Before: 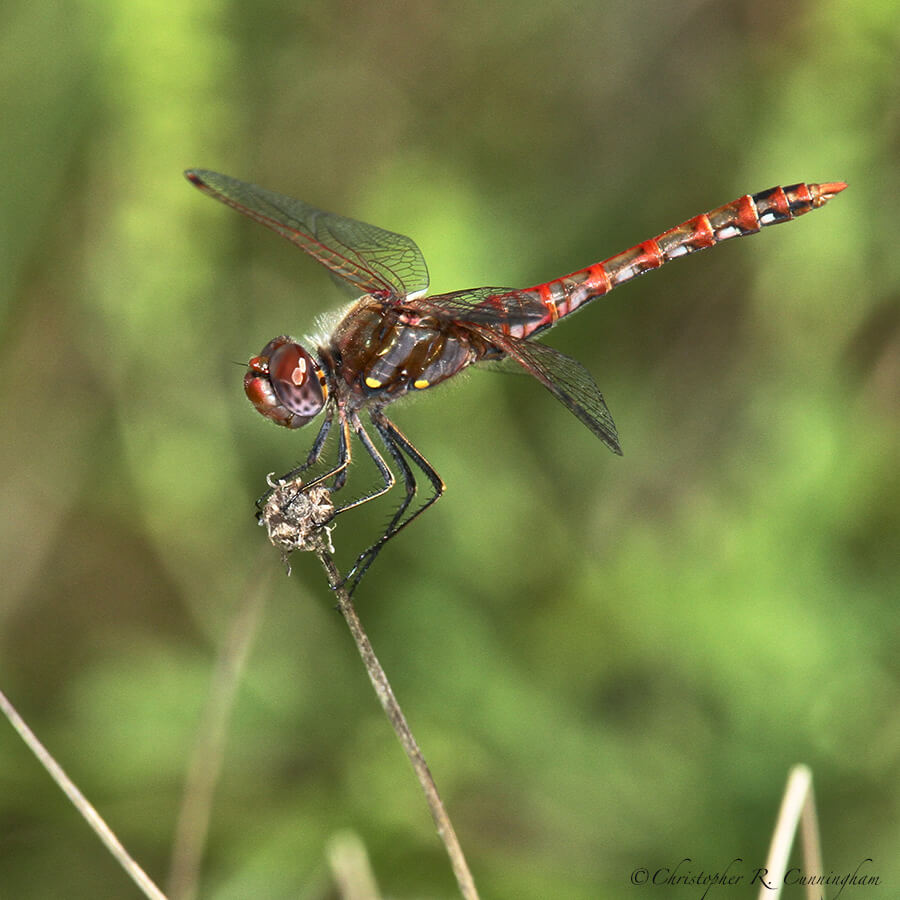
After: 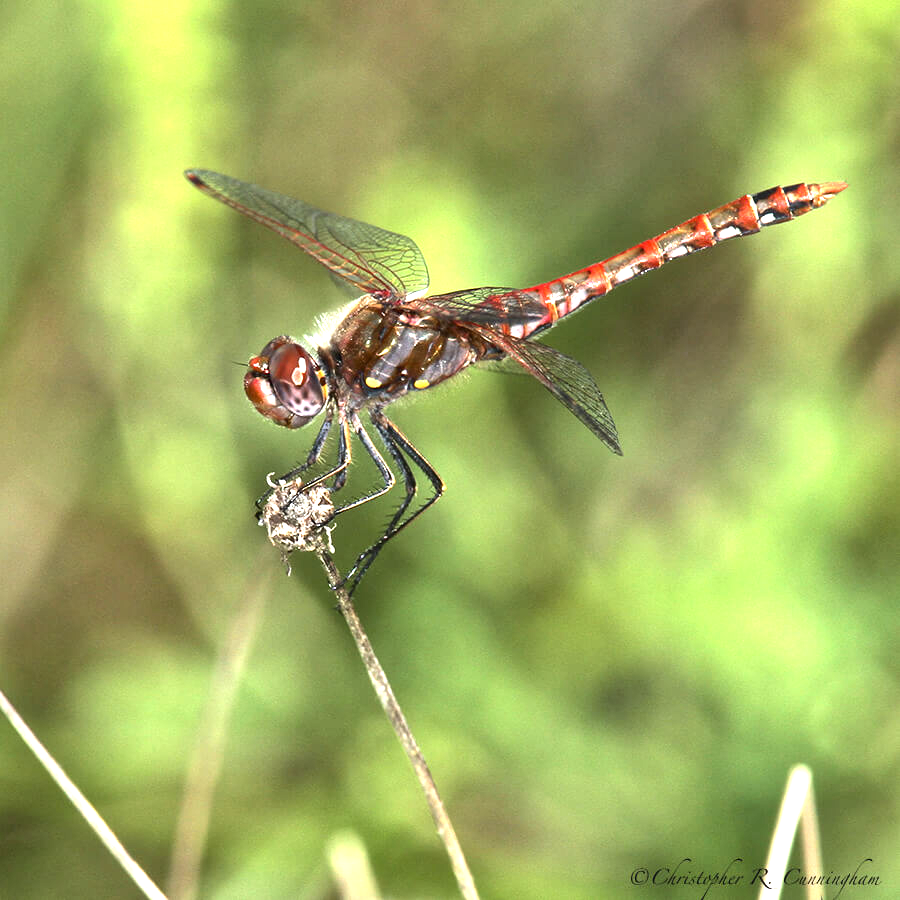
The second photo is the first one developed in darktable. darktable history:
tone equalizer: -8 EV -0.417 EV, -7 EV -0.389 EV, -6 EV -0.333 EV, -5 EV -0.222 EV, -3 EV 0.222 EV, -2 EV 0.333 EV, -1 EV 0.389 EV, +0 EV 0.417 EV, edges refinement/feathering 500, mask exposure compensation -1.25 EV, preserve details no
exposure: black level correction 0, exposure 0.7 EV, compensate exposure bias true, compensate highlight preservation false
